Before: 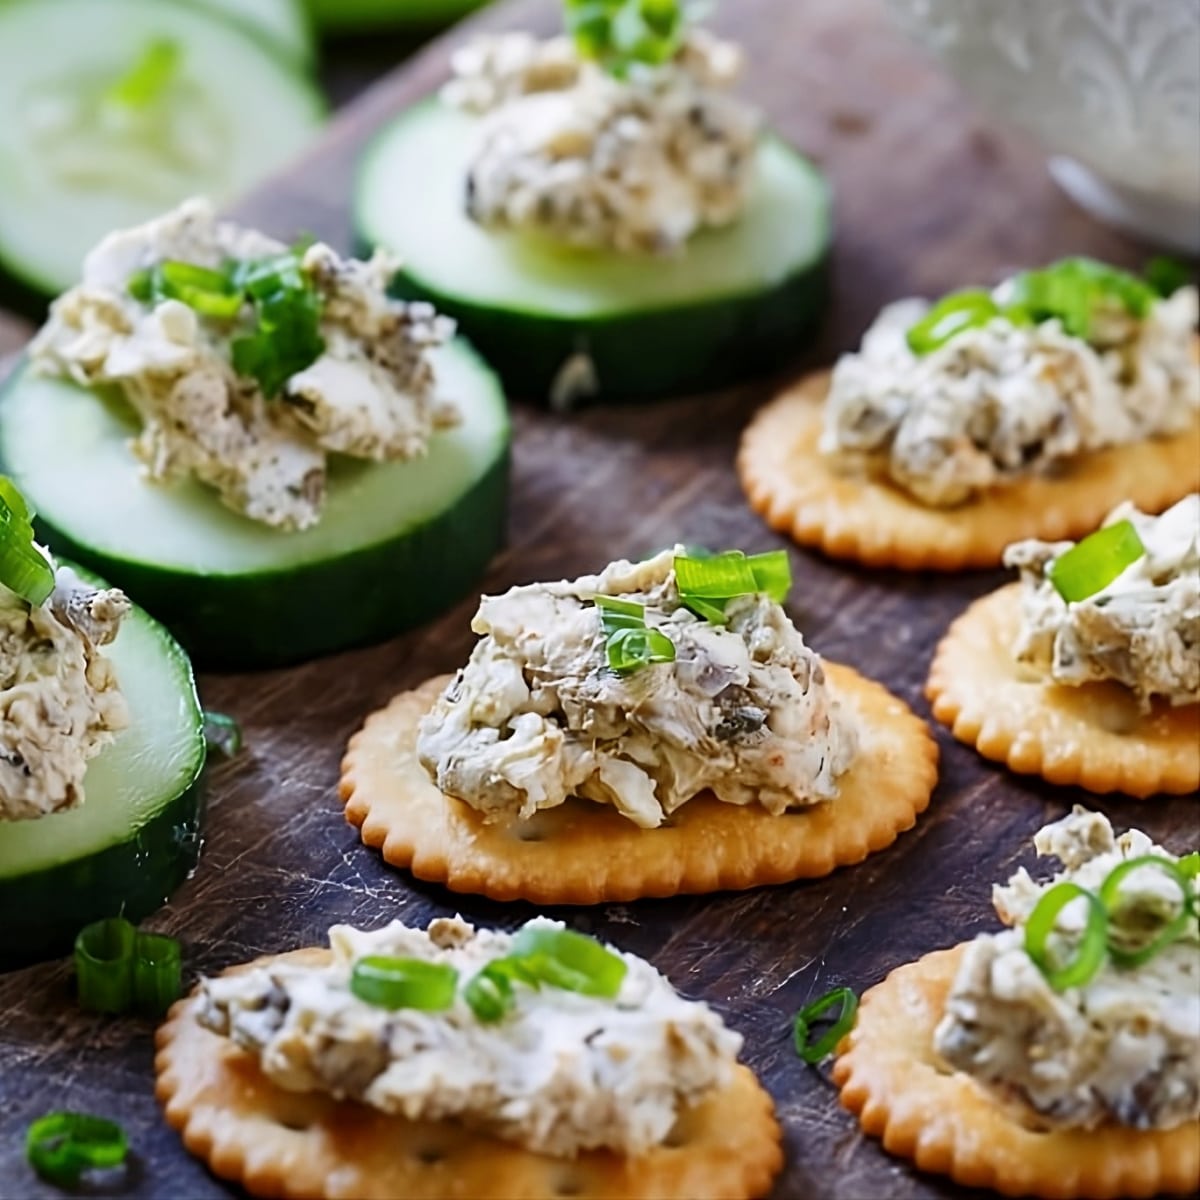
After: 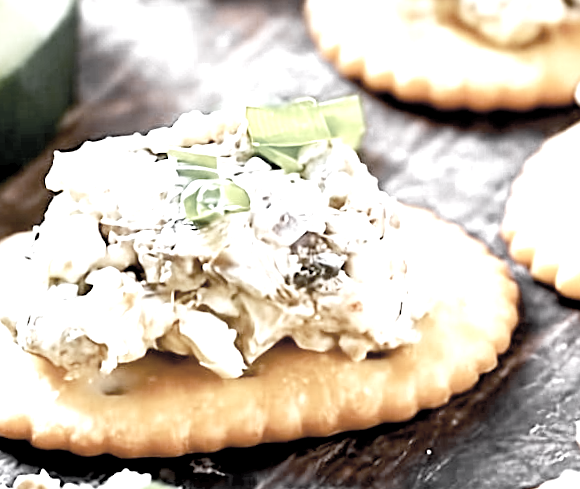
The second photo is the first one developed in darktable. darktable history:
color zones: curves: ch0 [(0, 0.613) (0.01, 0.613) (0.245, 0.448) (0.498, 0.529) (0.642, 0.665) (0.879, 0.777) (0.99, 0.613)]; ch1 [(0, 0.035) (0.121, 0.189) (0.259, 0.197) (0.415, 0.061) (0.589, 0.022) (0.732, 0.022) (0.857, 0.026) (0.991, 0.053)]
crop: left 35.03%, top 36.625%, right 14.663%, bottom 20.057%
exposure: black level correction 0.005, exposure 2.084 EV, compensate highlight preservation false
rotate and perspective: rotation -2.12°, lens shift (vertical) 0.009, lens shift (horizontal) -0.008, automatic cropping original format, crop left 0.036, crop right 0.964, crop top 0.05, crop bottom 0.959
tone curve: curves: ch0 [(0, 0) (0.003, 0.032) (0.011, 0.033) (0.025, 0.036) (0.044, 0.046) (0.069, 0.069) (0.1, 0.108) (0.136, 0.157) (0.177, 0.208) (0.224, 0.256) (0.277, 0.313) (0.335, 0.379) (0.399, 0.444) (0.468, 0.514) (0.543, 0.595) (0.623, 0.687) (0.709, 0.772) (0.801, 0.854) (0.898, 0.933) (1, 1)], preserve colors none
